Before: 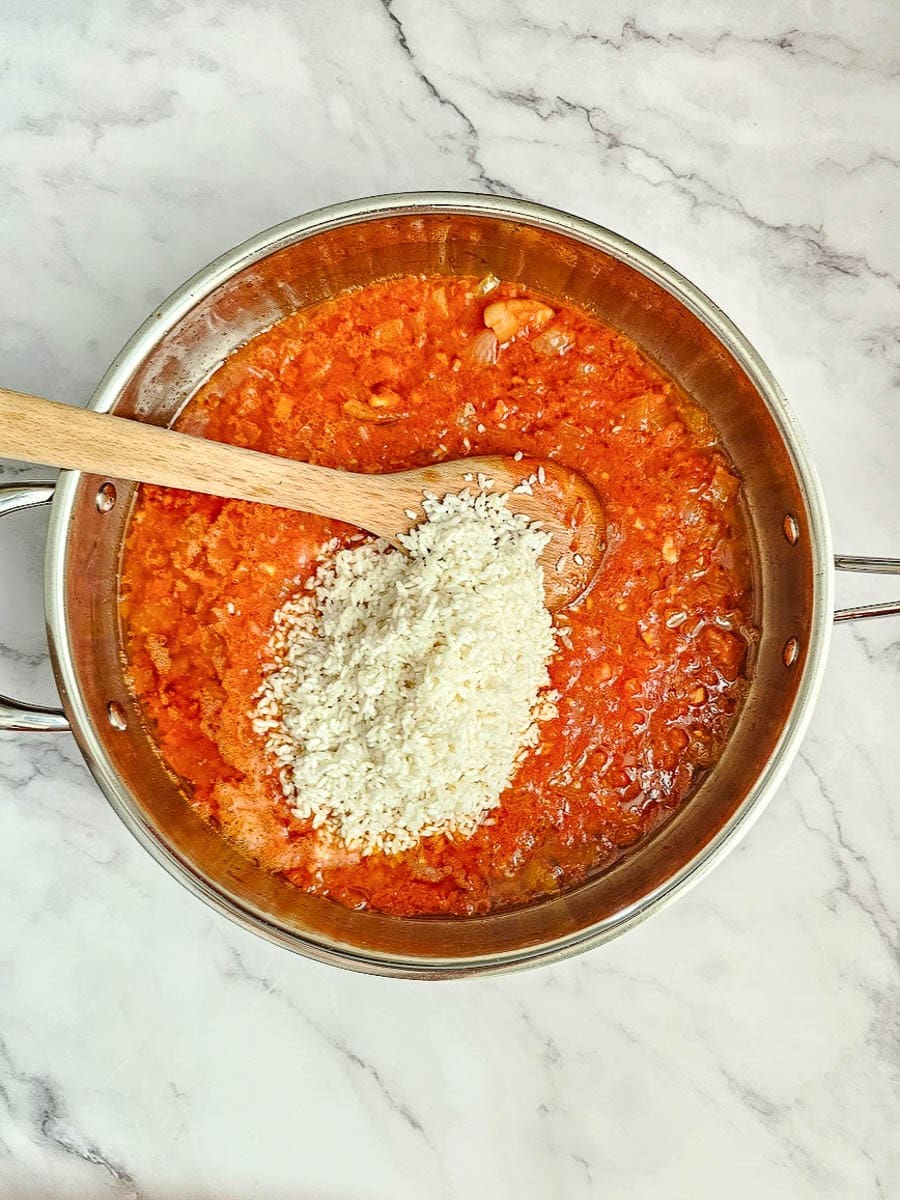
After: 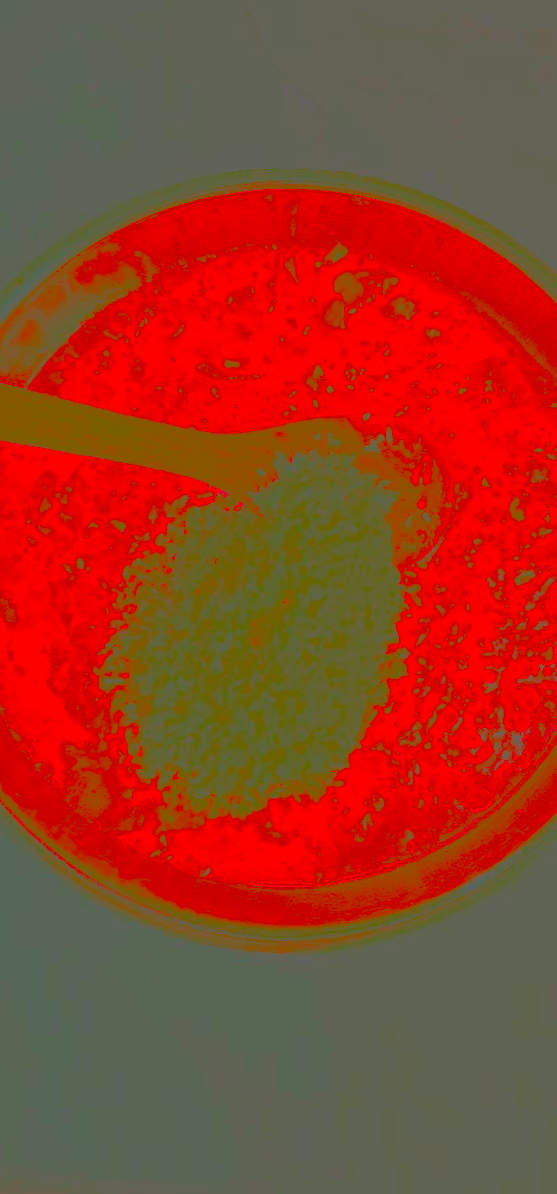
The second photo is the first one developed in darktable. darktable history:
crop and rotate: left 14.292%, right 19.041%
shadows and highlights: soften with gaussian
rotate and perspective: rotation 0.215°, lens shift (vertical) -0.139, crop left 0.069, crop right 0.939, crop top 0.002, crop bottom 0.996
contrast equalizer: octaves 7, y [[0.6 ×6], [0.55 ×6], [0 ×6], [0 ×6], [0 ×6]], mix 0.15
exposure: black level correction 0.025, exposure 0.182 EV, compensate highlight preservation false
contrast brightness saturation: contrast -0.99, brightness -0.17, saturation 0.75
